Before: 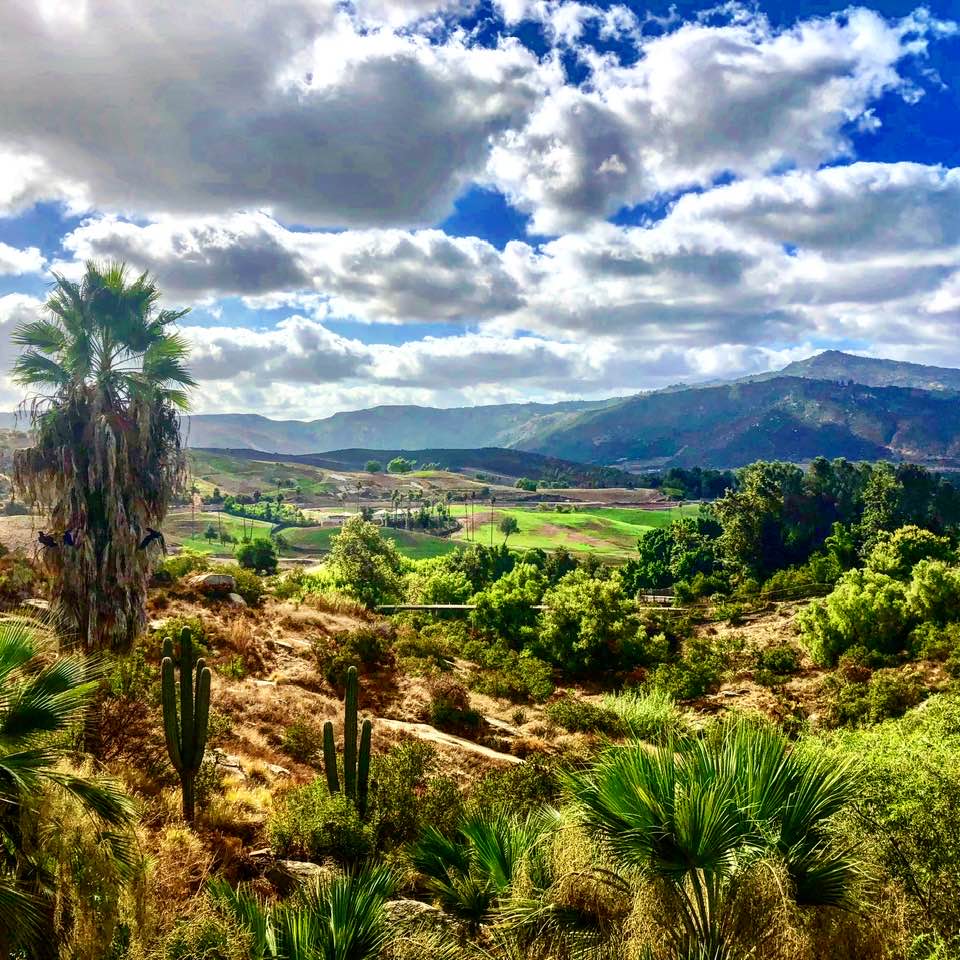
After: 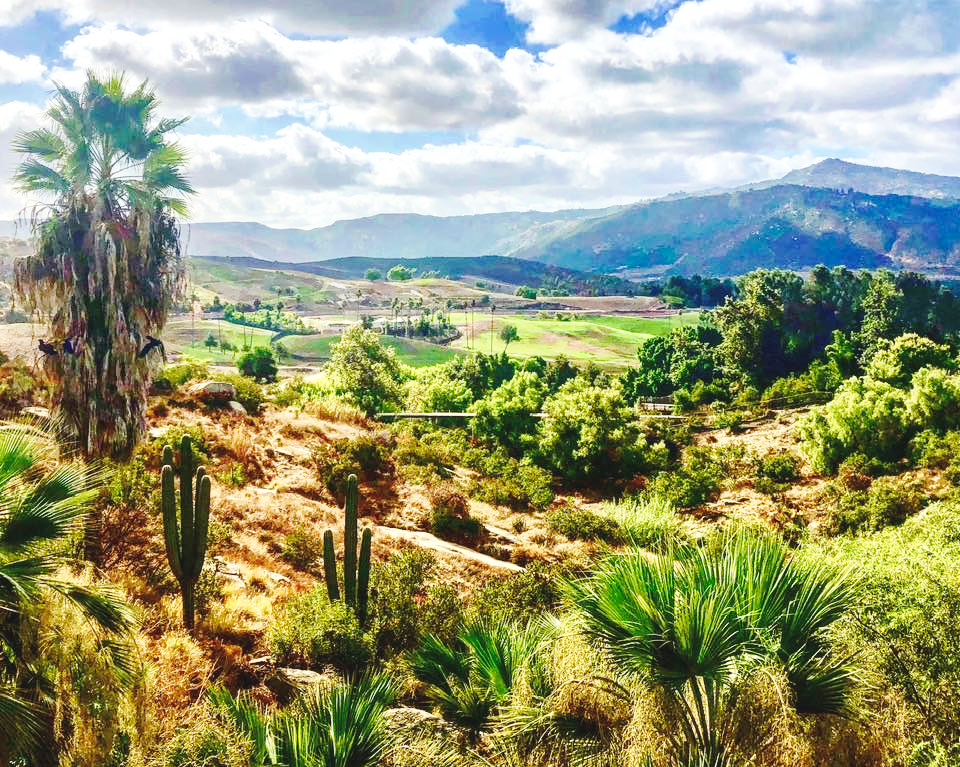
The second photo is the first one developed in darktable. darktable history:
base curve: curves: ch0 [(0, 0.007) (0.028, 0.063) (0.121, 0.311) (0.46, 0.743) (0.859, 0.957) (1, 1)], preserve colors none
crop and rotate: top 20.026%
